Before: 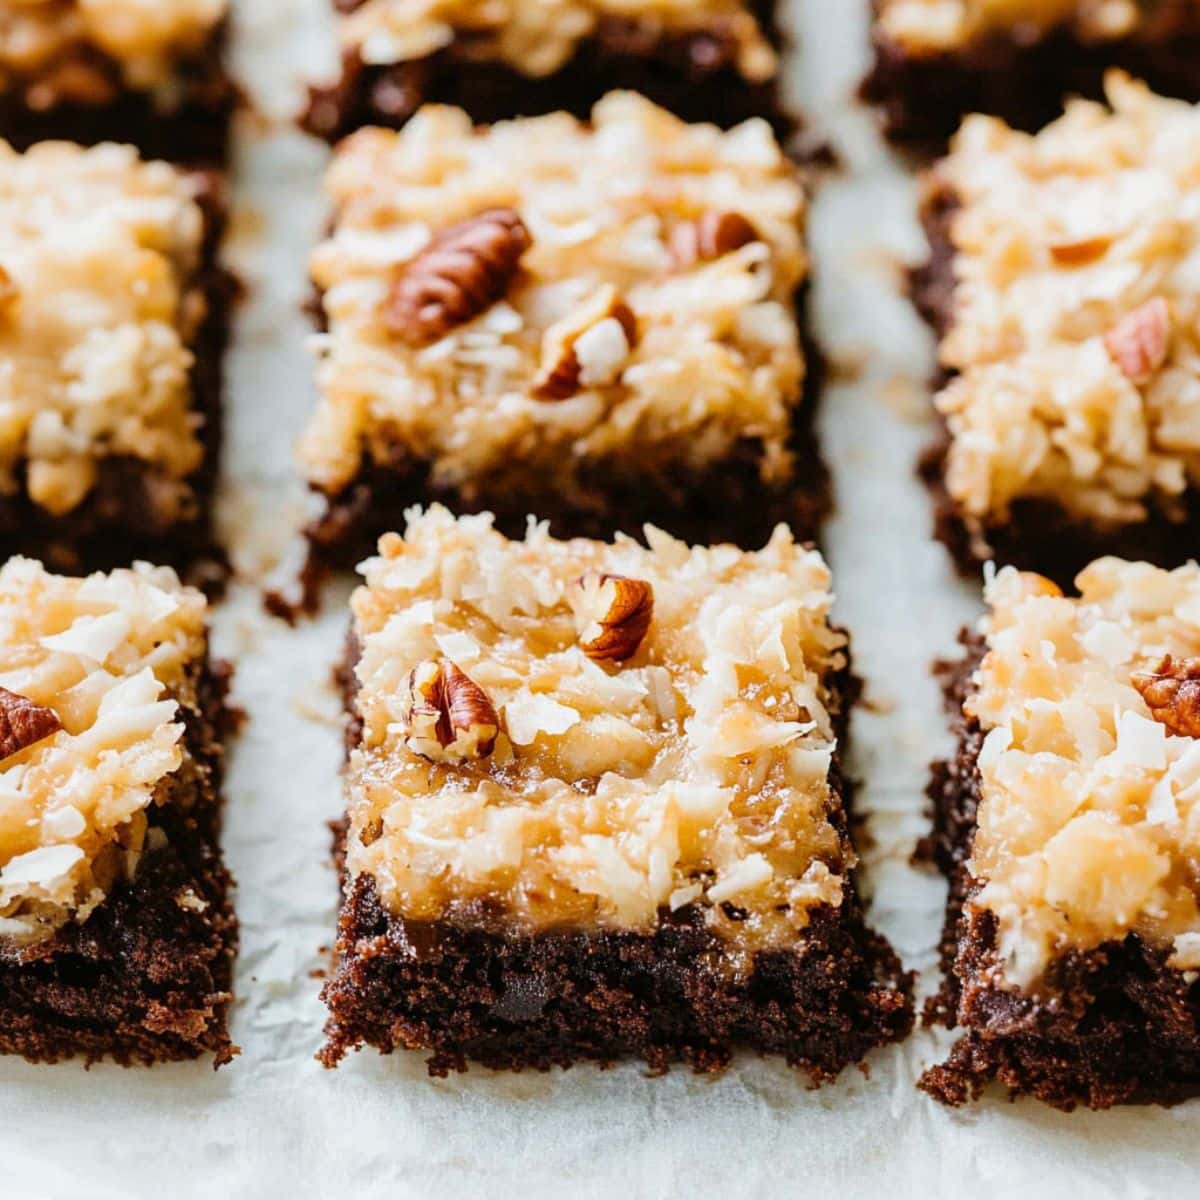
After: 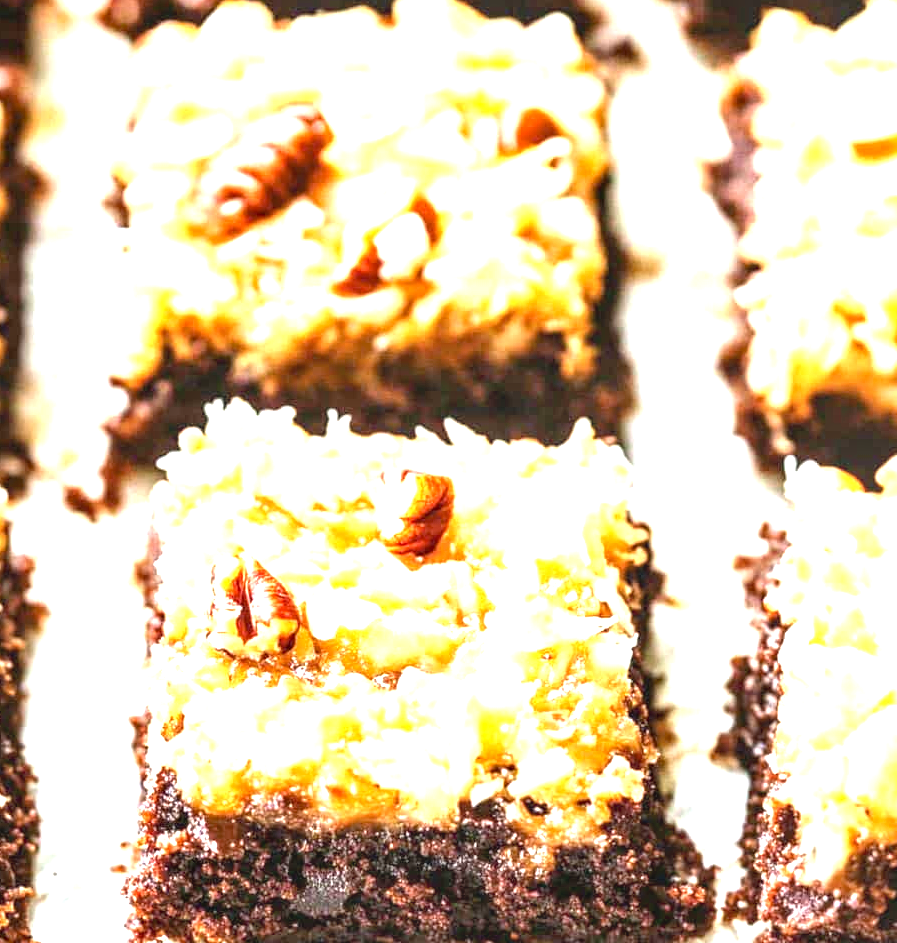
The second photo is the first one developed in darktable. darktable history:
crop: left 16.655%, top 8.774%, right 8.594%, bottom 12.602%
local contrast: on, module defaults
exposure: black level correction 0.001, exposure 1.827 EV, compensate exposure bias true, compensate highlight preservation false
